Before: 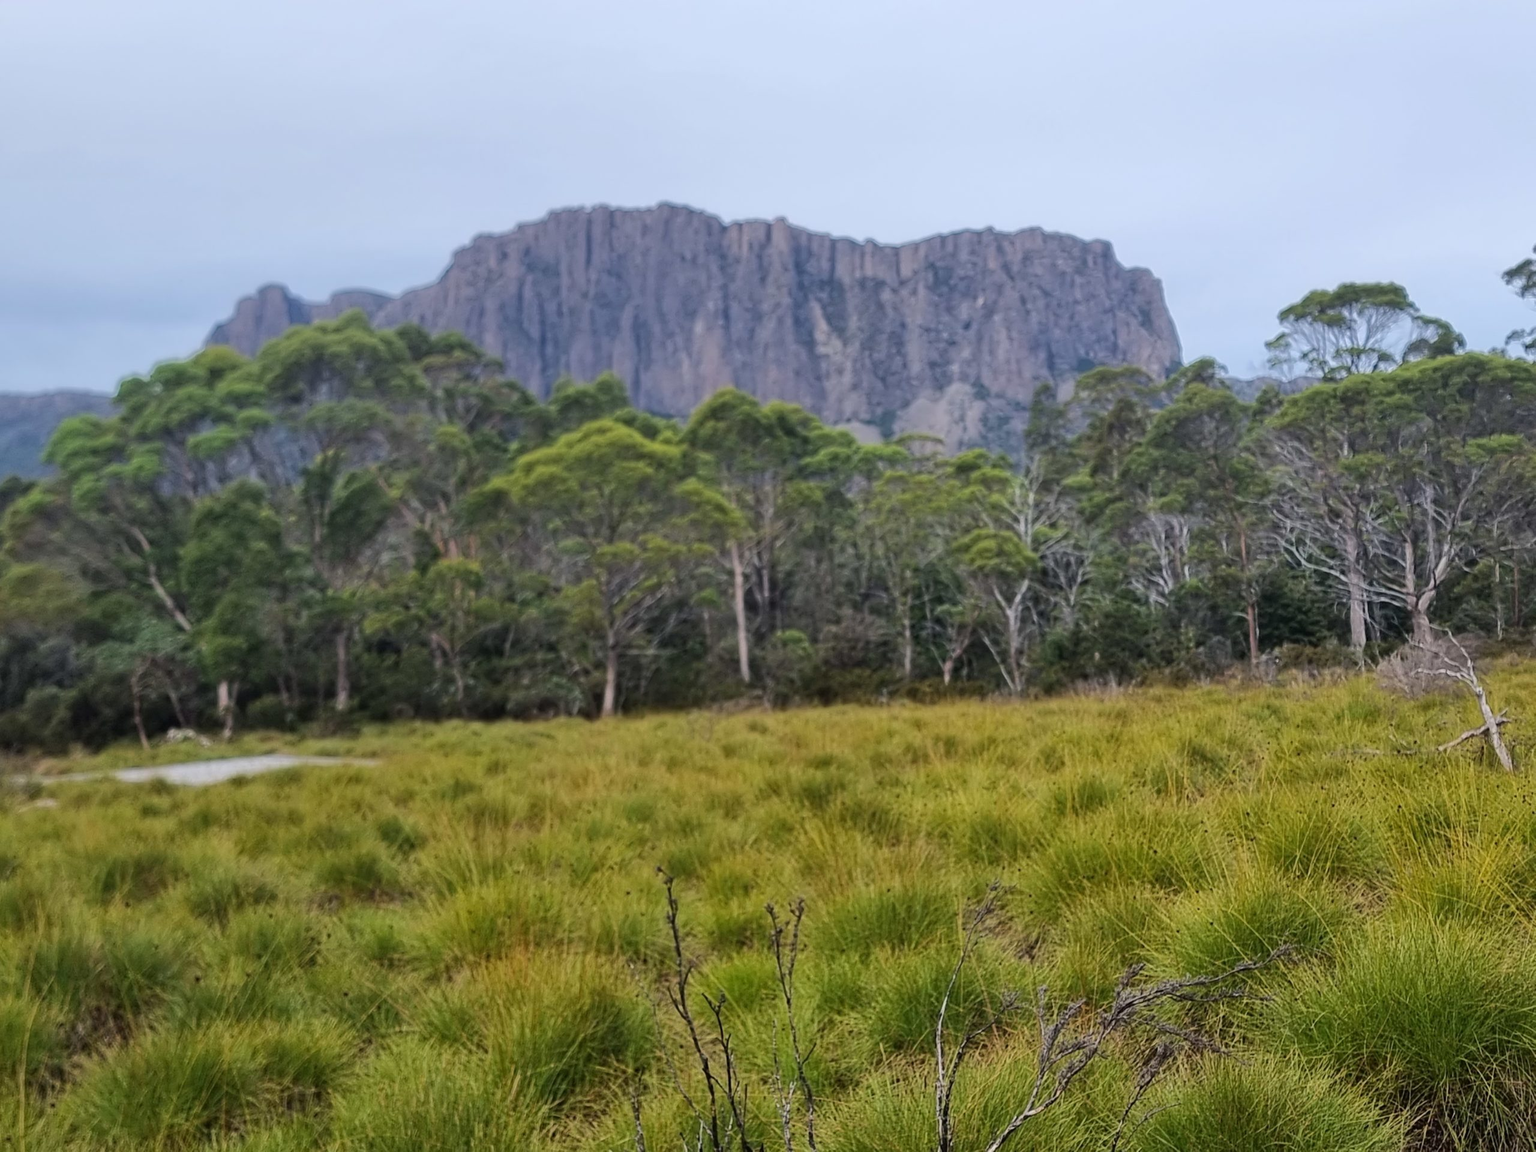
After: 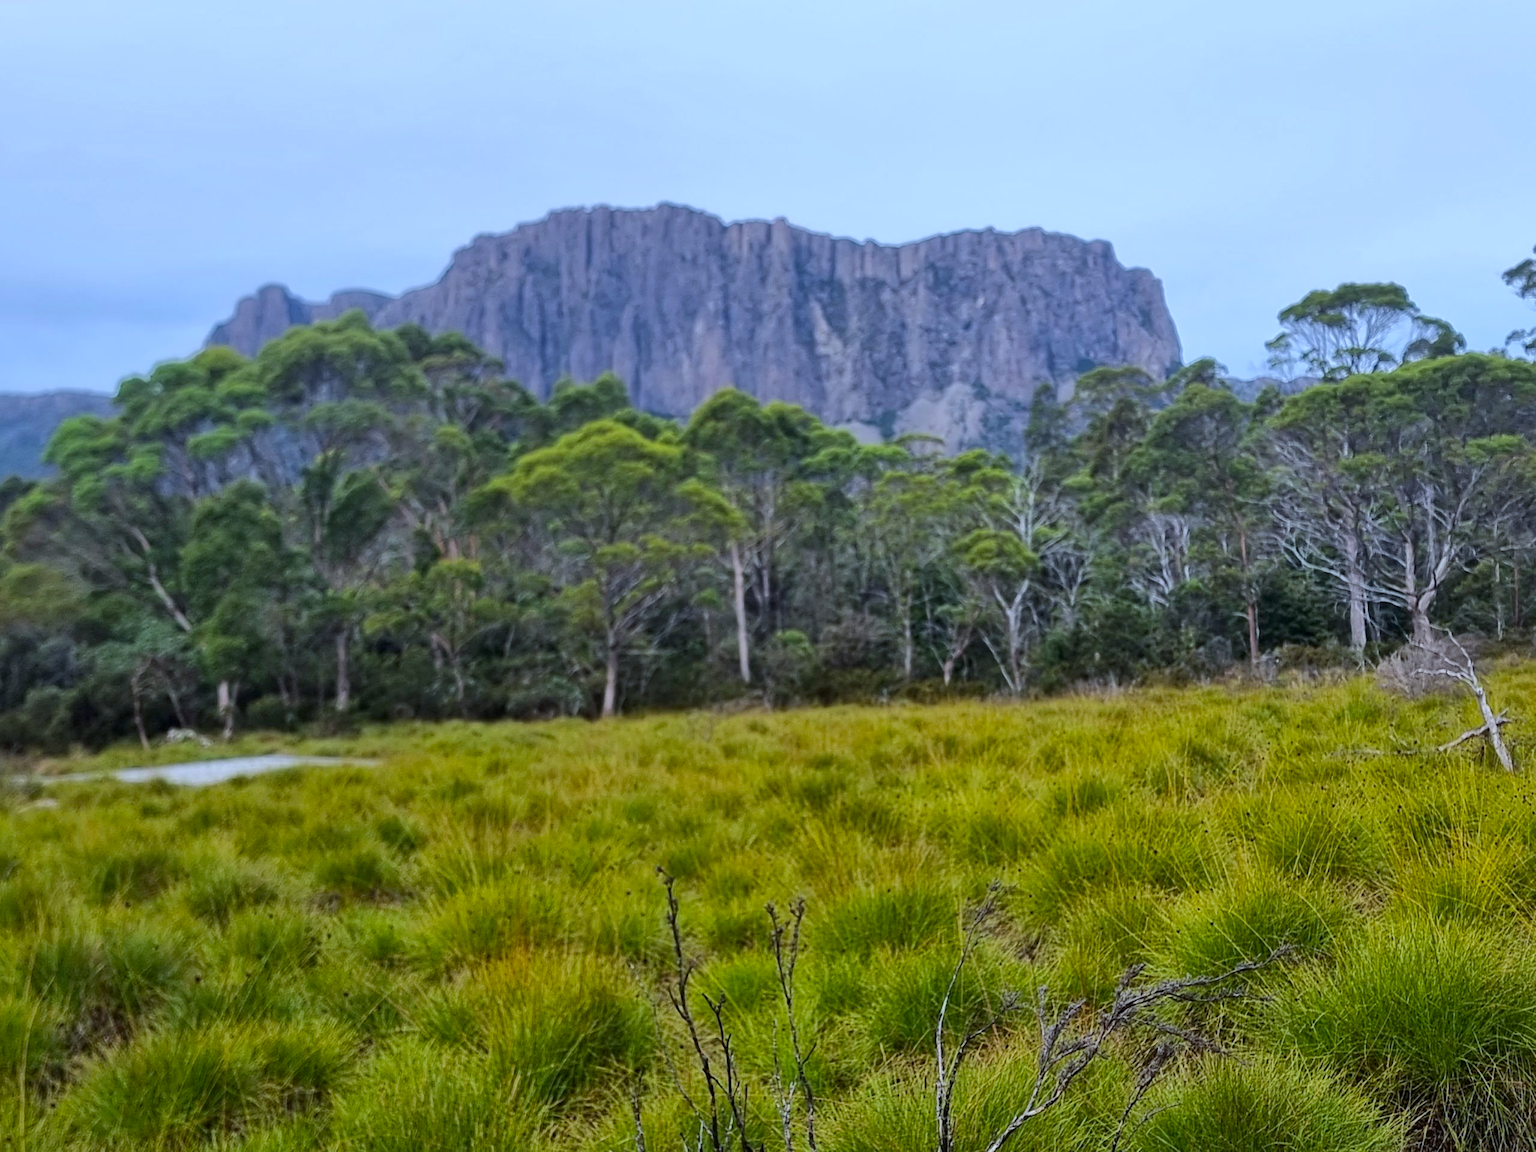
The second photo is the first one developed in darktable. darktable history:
local contrast: mode bilateral grid, contrast 20, coarseness 50, detail 120%, midtone range 0.2
white balance: red 0.924, blue 1.095
color balance: output saturation 120%
